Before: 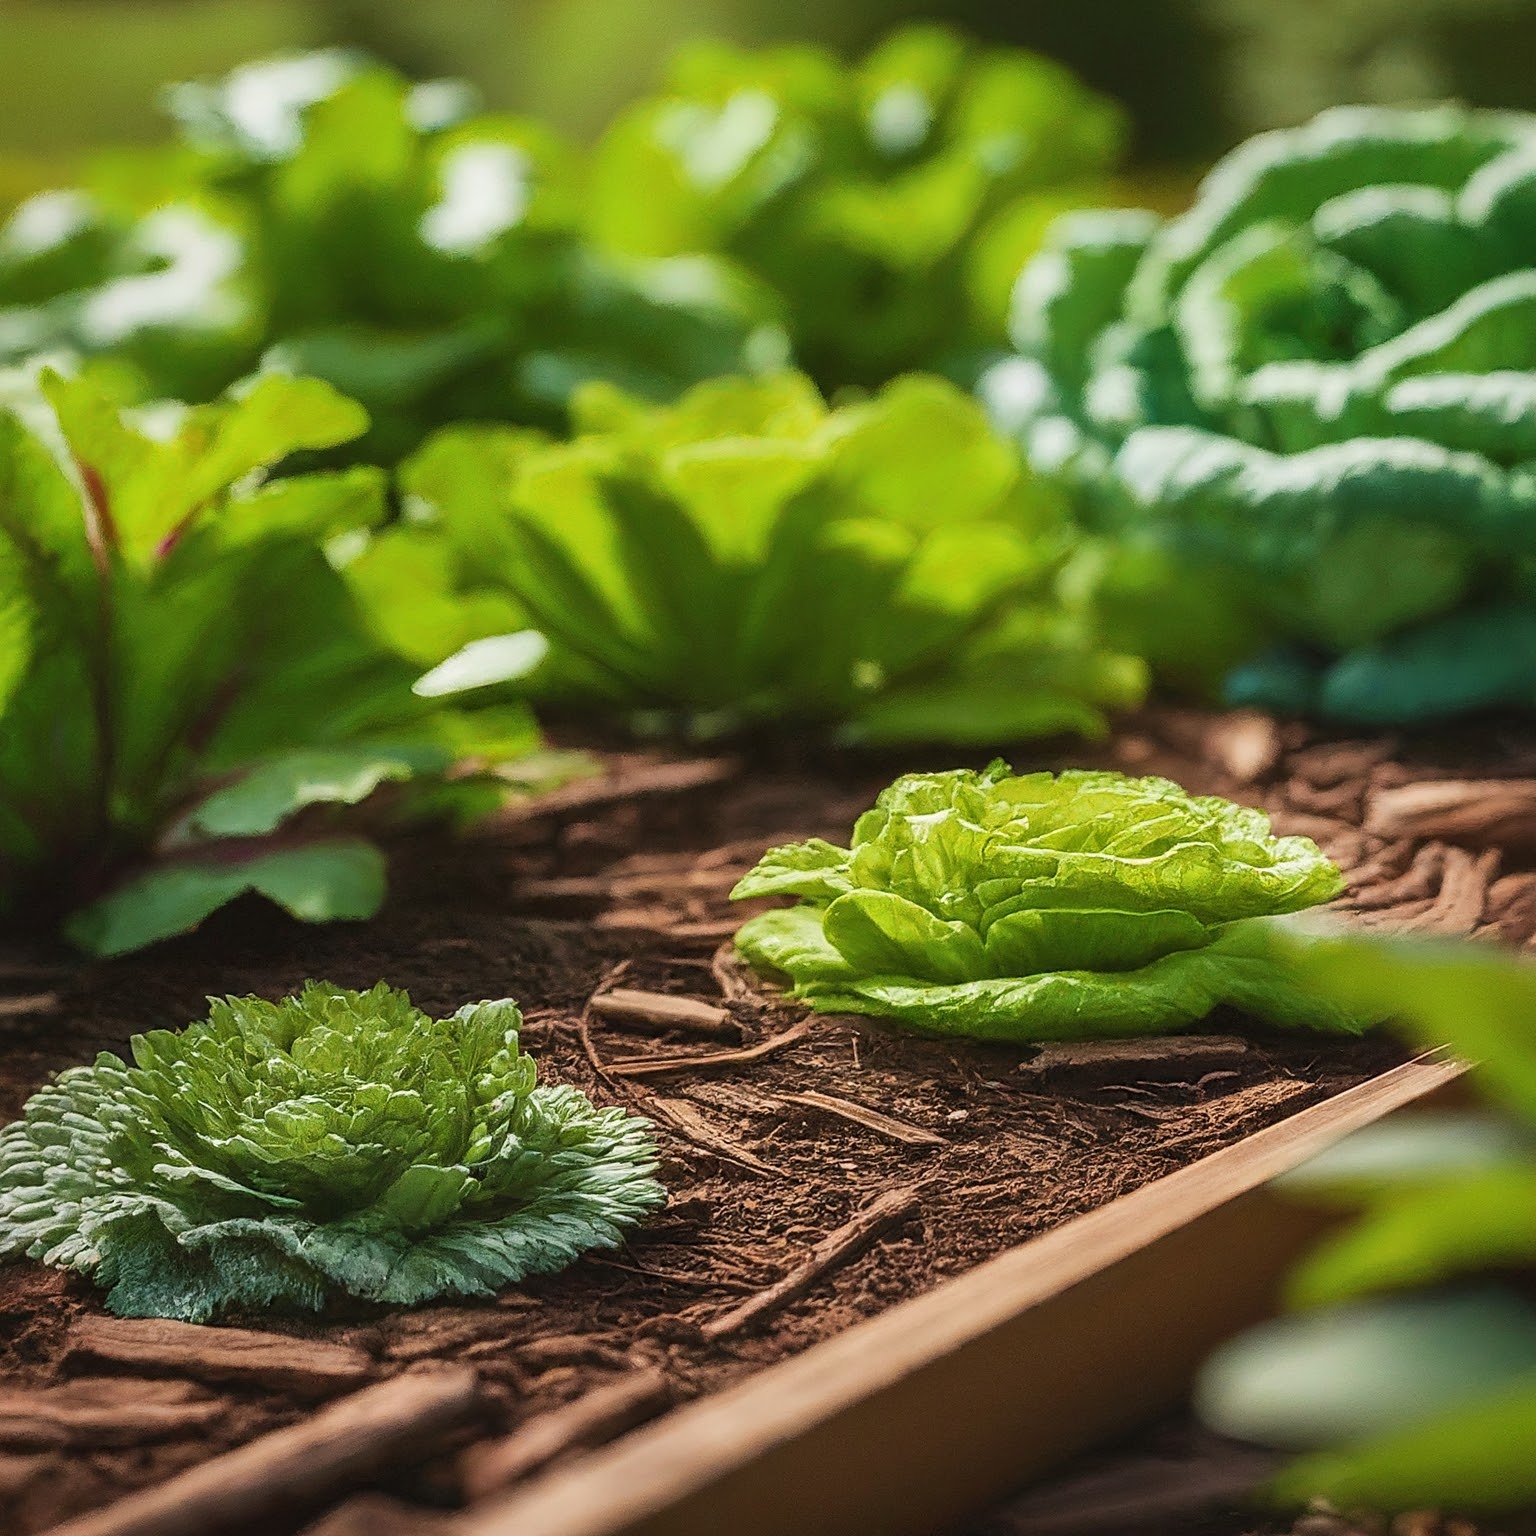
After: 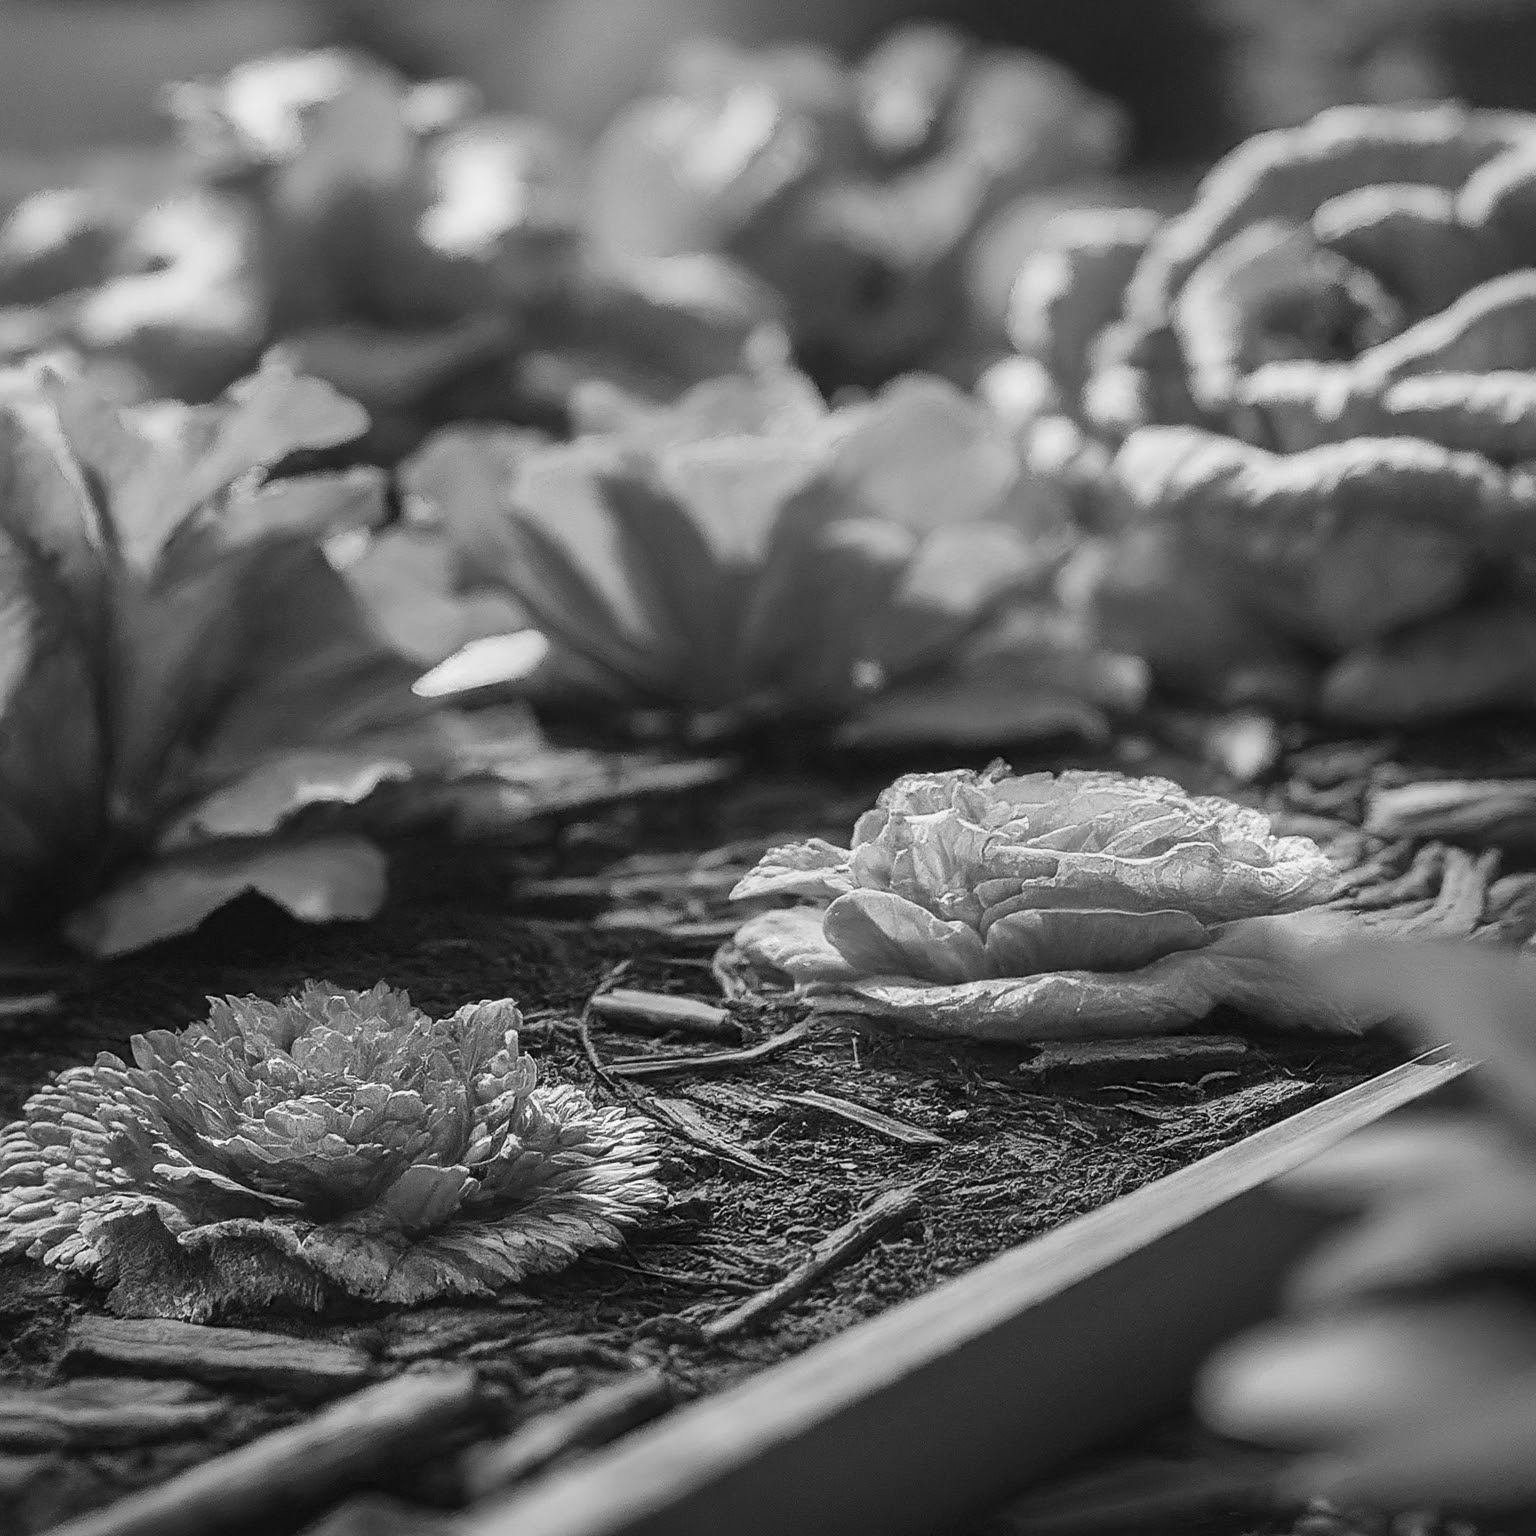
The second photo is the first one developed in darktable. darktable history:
contrast brightness saturation: brightness -0.02, saturation 0.35
monochrome: on, module defaults
tone equalizer: on, module defaults
